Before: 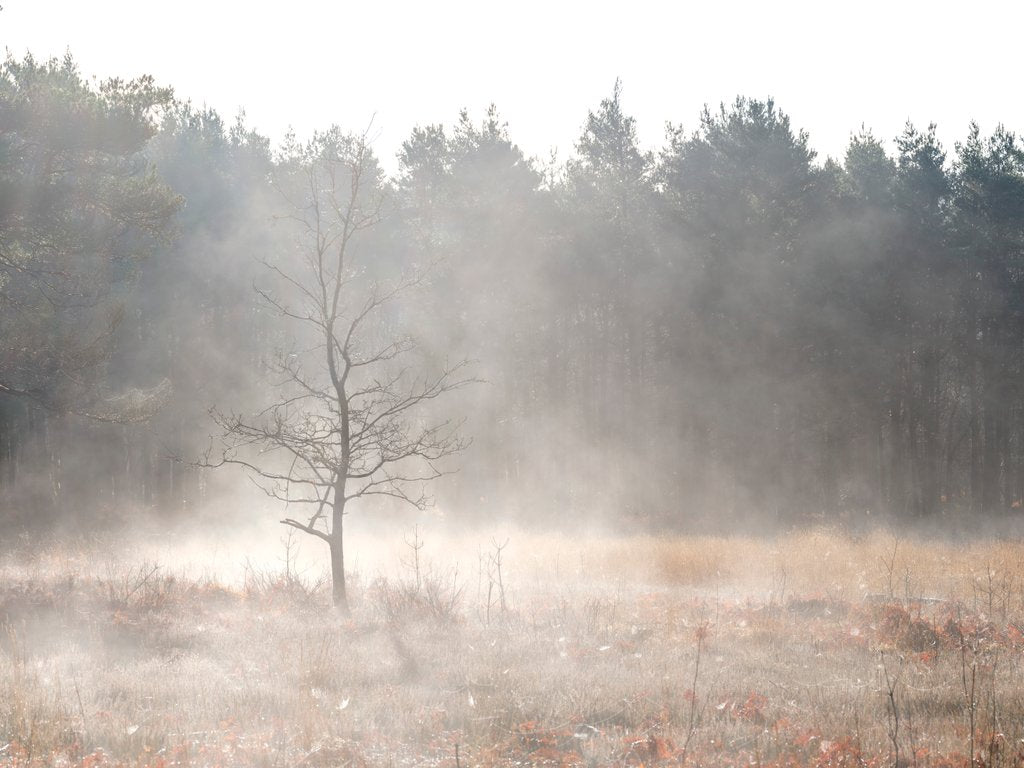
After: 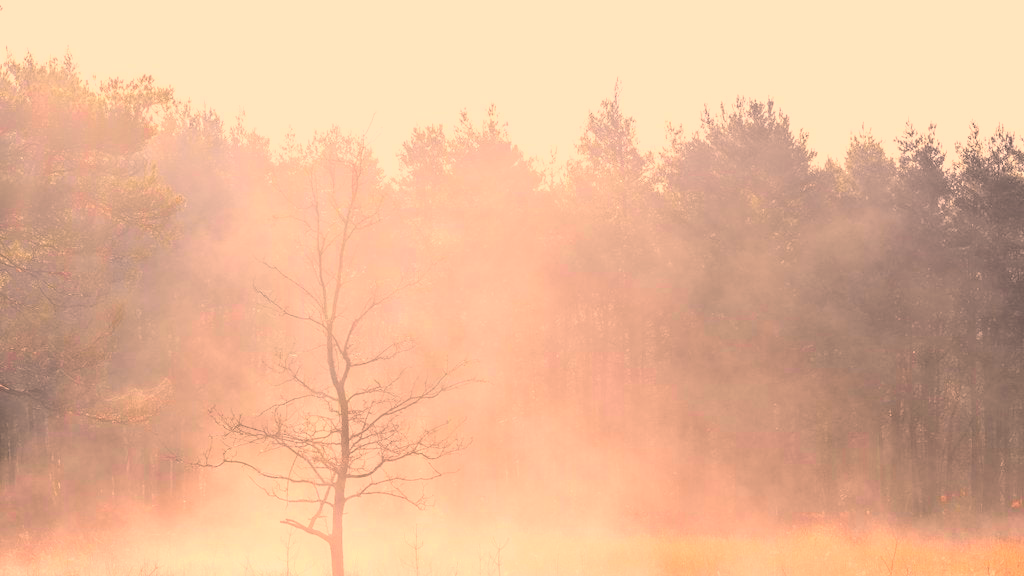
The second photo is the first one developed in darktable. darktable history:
tone curve: curves: ch0 [(0, 0.012) (0.036, 0.035) (0.274, 0.288) (0.504, 0.536) (0.844, 0.84) (1, 0.983)]; ch1 [(0, 0) (0.389, 0.403) (0.462, 0.486) (0.499, 0.498) (0.511, 0.502) (0.536, 0.547) (0.579, 0.578) (0.626, 0.645) (0.749, 0.781) (1, 1)]; ch2 [(0, 0) (0.457, 0.486) (0.5, 0.5) (0.557, 0.561) (0.614, 0.622) (0.704, 0.732) (1, 1)], color space Lab, independent channels, preserve colors none
contrast brightness saturation: contrast 0.2, brightness 0.15, saturation 0.14
color balance rgb: shadows lift › chroma 2%, shadows lift › hue 247.2°, power › chroma 0.3%, power › hue 25.2°, highlights gain › chroma 3%, highlights gain › hue 60°, global offset › luminance 2%, perceptual saturation grading › global saturation 20%, perceptual saturation grading › highlights -20%, perceptual saturation grading › shadows 30%
color correction: highlights a* 21.88, highlights b* 22.25
crop: bottom 24.988%
